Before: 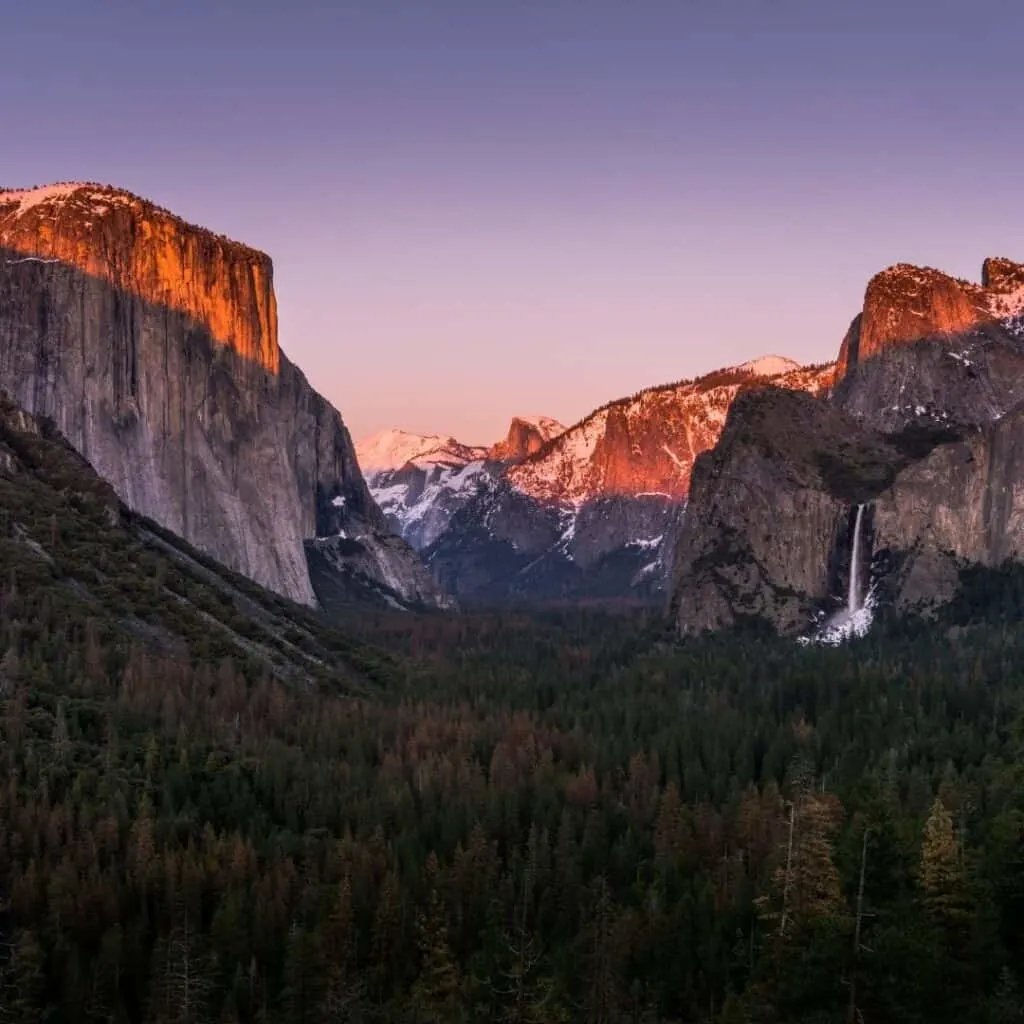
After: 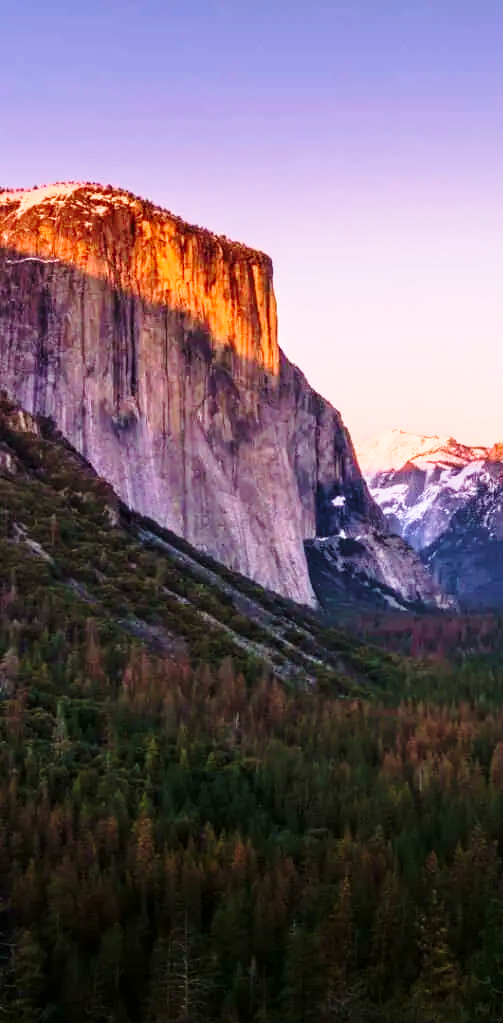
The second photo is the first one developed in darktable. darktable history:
base curve: curves: ch0 [(0, 0) (0.028, 0.03) (0.121, 0.232) (0.46, 0.748) (0.859, 0.968) (1, 1)], preserve colors none
exposure: exposure 0.375 EV, compensate highlight preservation false
velvia: strength 56%
white balance: red 0.978, blue 0.999
crop and rotate: left 0%, top 0%, right 50.845%
